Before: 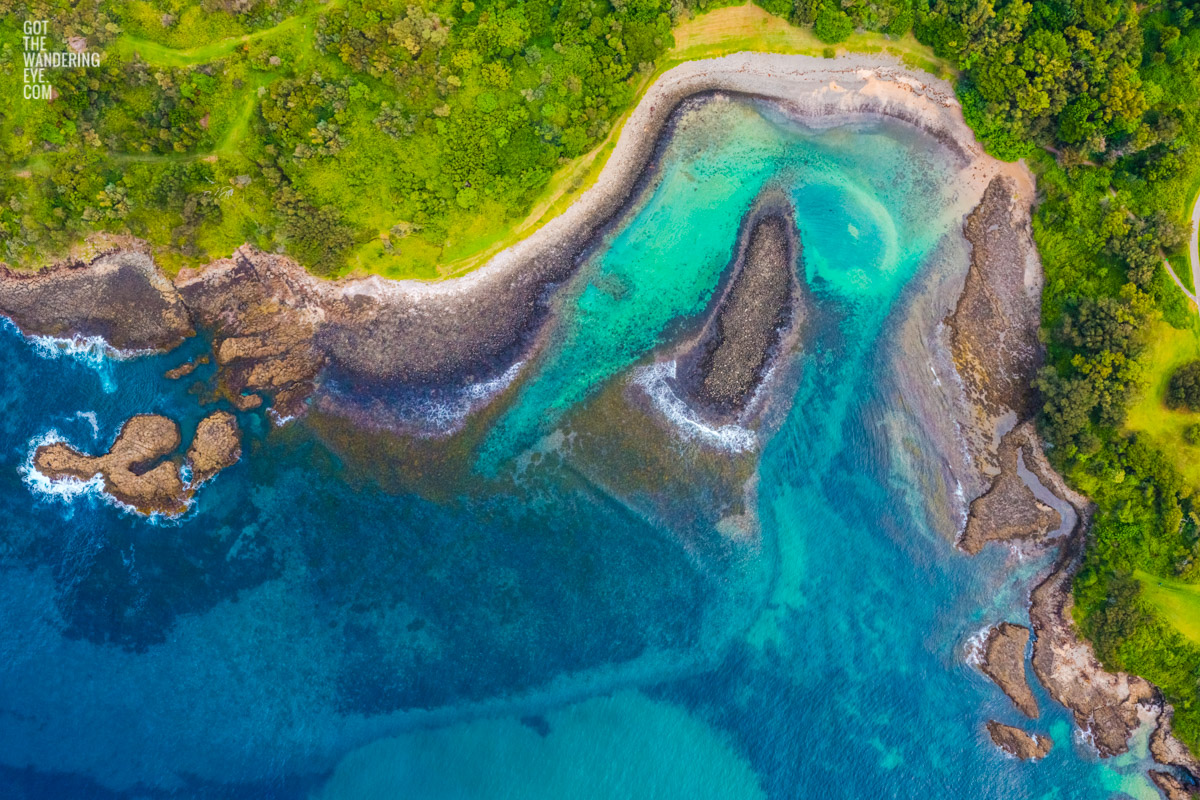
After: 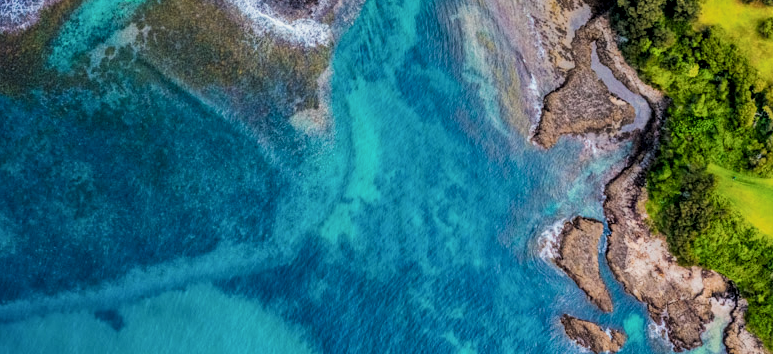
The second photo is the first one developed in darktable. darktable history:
filmic rgb: black relative exposure -5.02 EV, white relative exposure 3.97 EV, hardness 2.9, contrast 1.3
crop and rotate: left 35.508%, top 50.827%, bottom 4.834%
local contrast: on, module defaults
